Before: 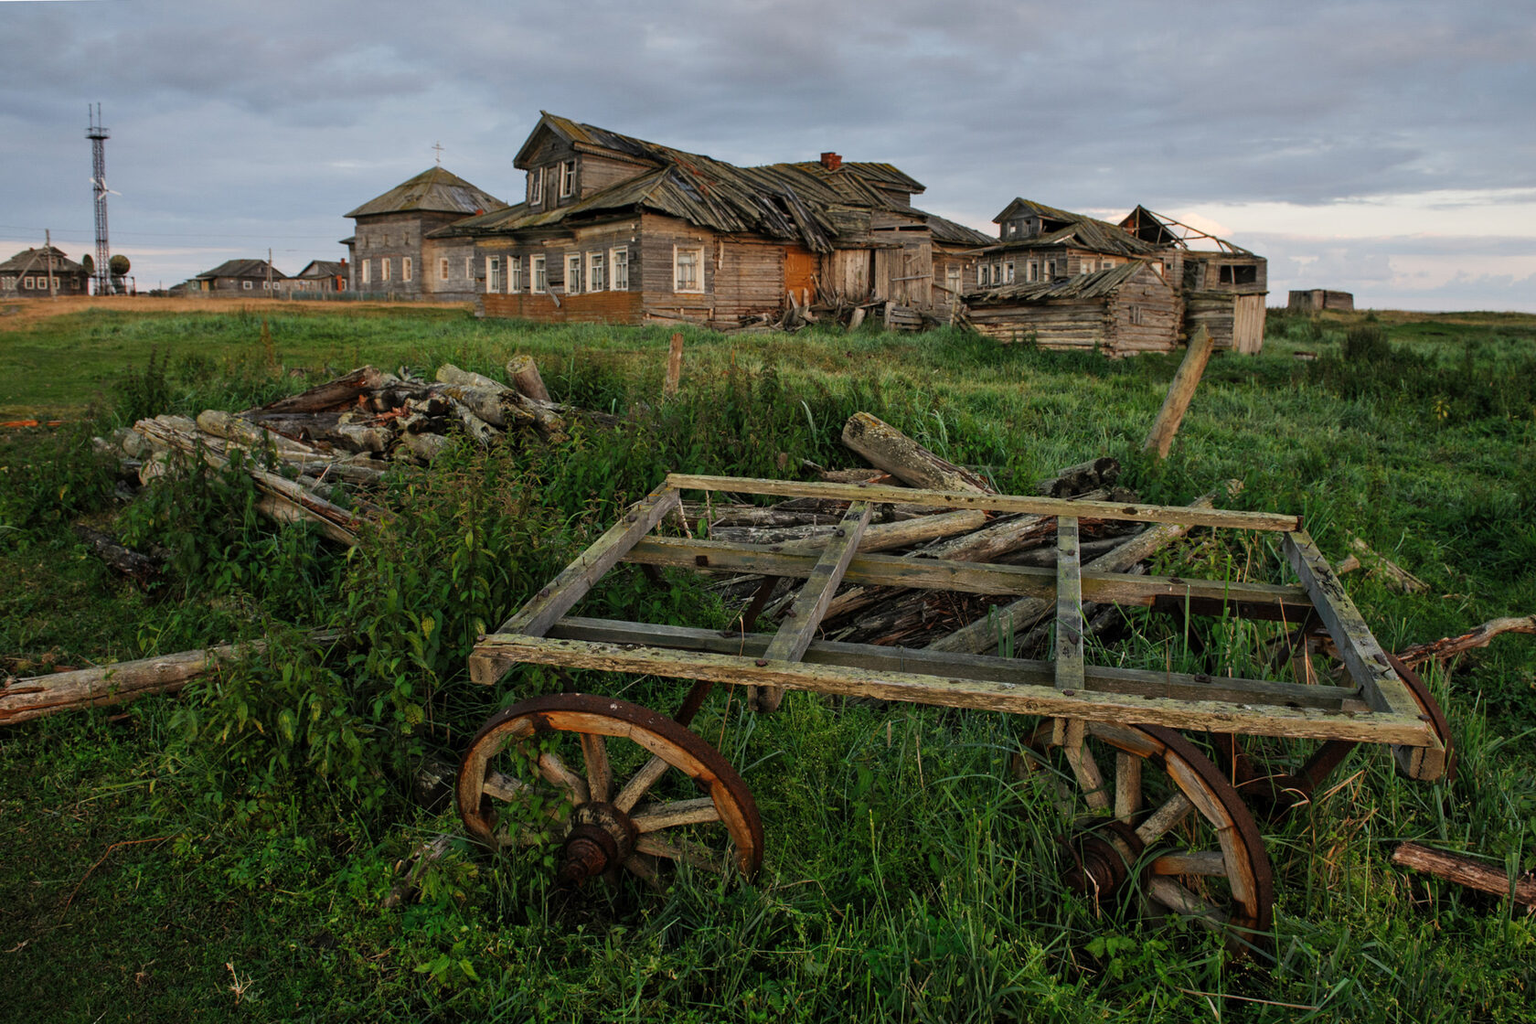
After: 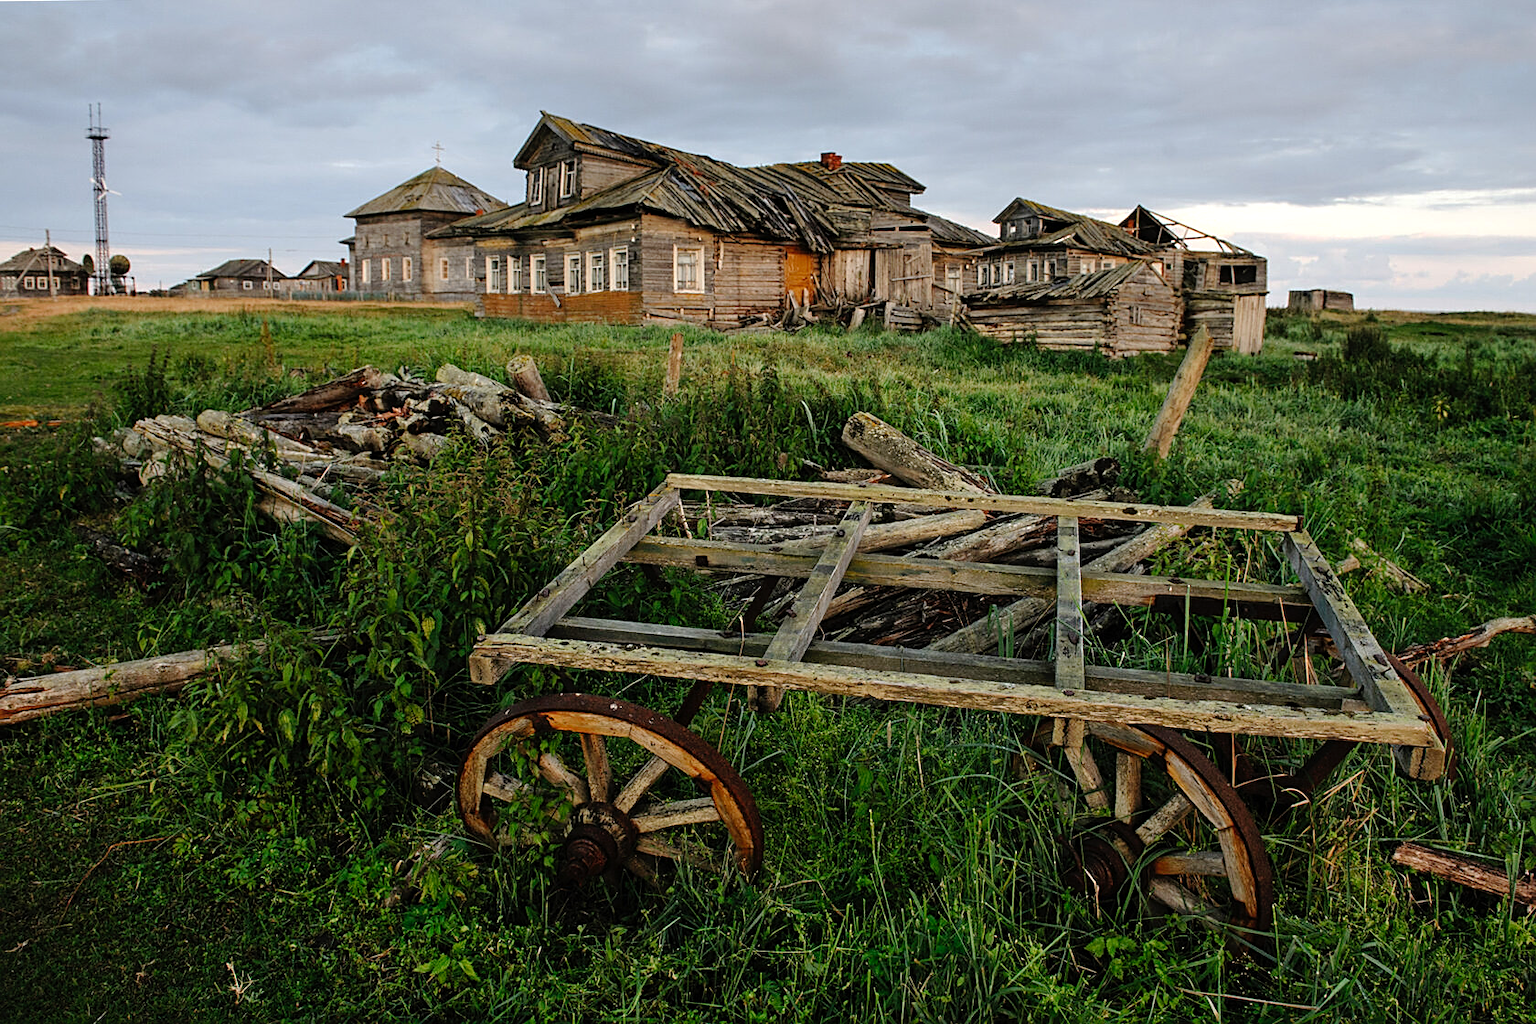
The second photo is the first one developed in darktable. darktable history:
sharpen: on, module defaults
tone curve: curves: ch0 [(0, 0) (0.003, 0.006) (0.011, 0.014) (0.025, 0.024) (0.044, 0.035) (0.069, 0.046) (0.1, 0.074) (0.136, 0.115) (0.177, 0.161) (0.224, 0.226) (0.277, 0.293) (0.335, 0.364) (0.399, 0.441) (0.468, 0.52) (0.543, 0.58) (0.623, 0.657) (0.709, 0.72) (0.801, 0.794) (0.898, 0.883) (1, 1)], preserve colors none
tone equalizer: -8 EV -0.413 EV, -7 EV -0.406 EV, -6 EV -0.365 EV, -5 EV -0.244 EV, -3 EV 0.206 EV, -2 EV 0.327 EV, -1 EV 0.392 EV, +0 EV 0.413 EV
